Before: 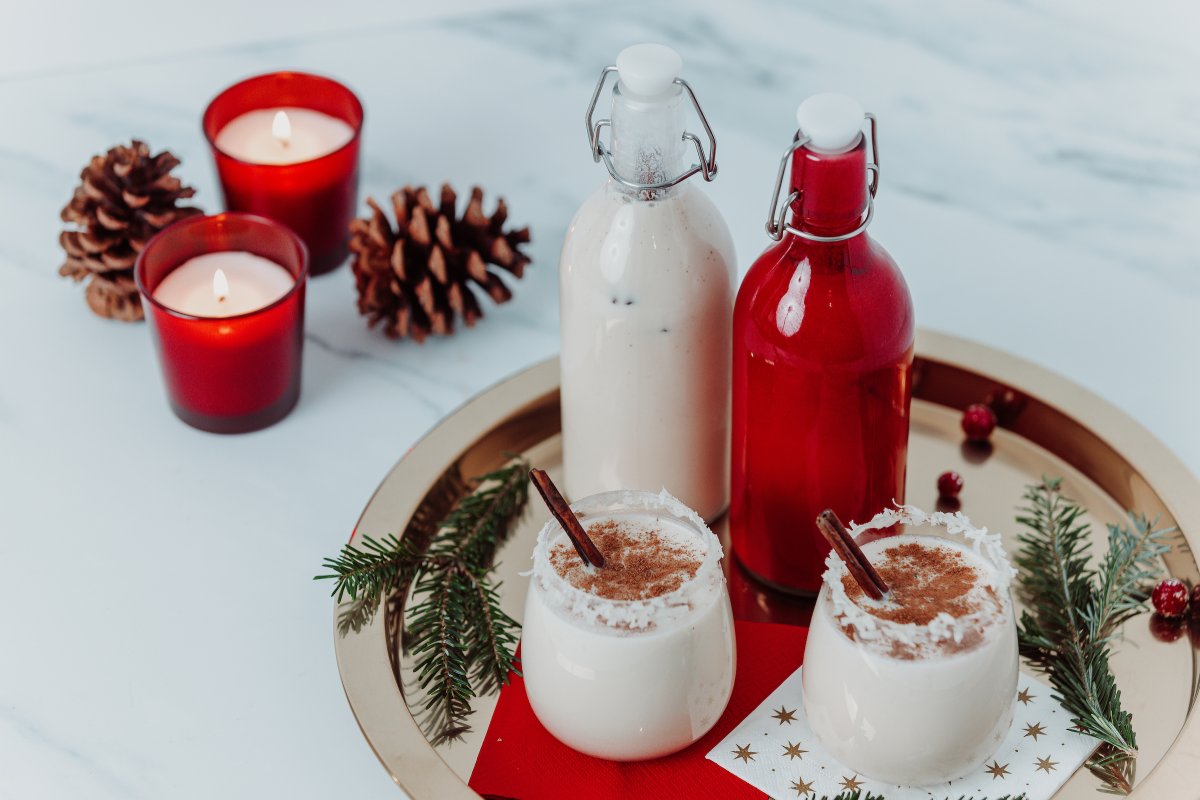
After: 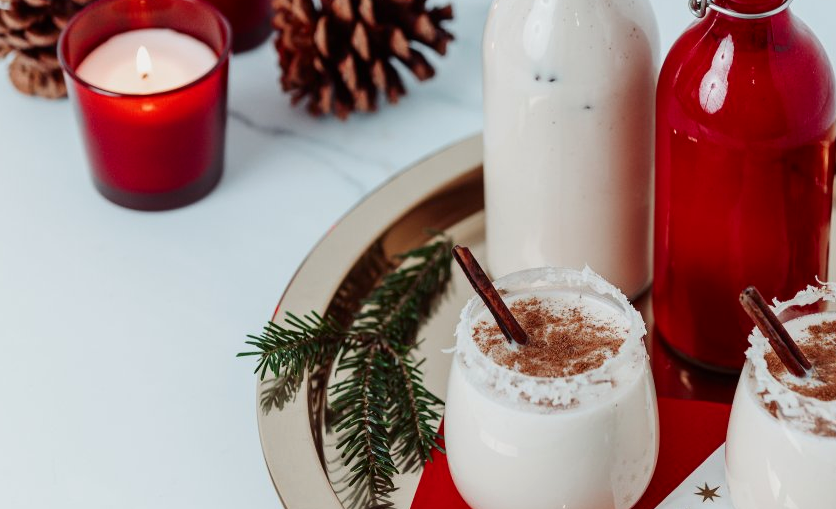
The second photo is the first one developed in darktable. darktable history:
tone curve: curves: ch0 [(0, 0) (0.08, 0.06) (0.17, 0.14) (0.5, 0.5) (0.83, 0.86) (0.92, 0.94) (1, 1)], color space Lab, independent channels, preserve colors none
crop: left 6.486%, top 27.964%, right 23.79%, bottom 8.394%
